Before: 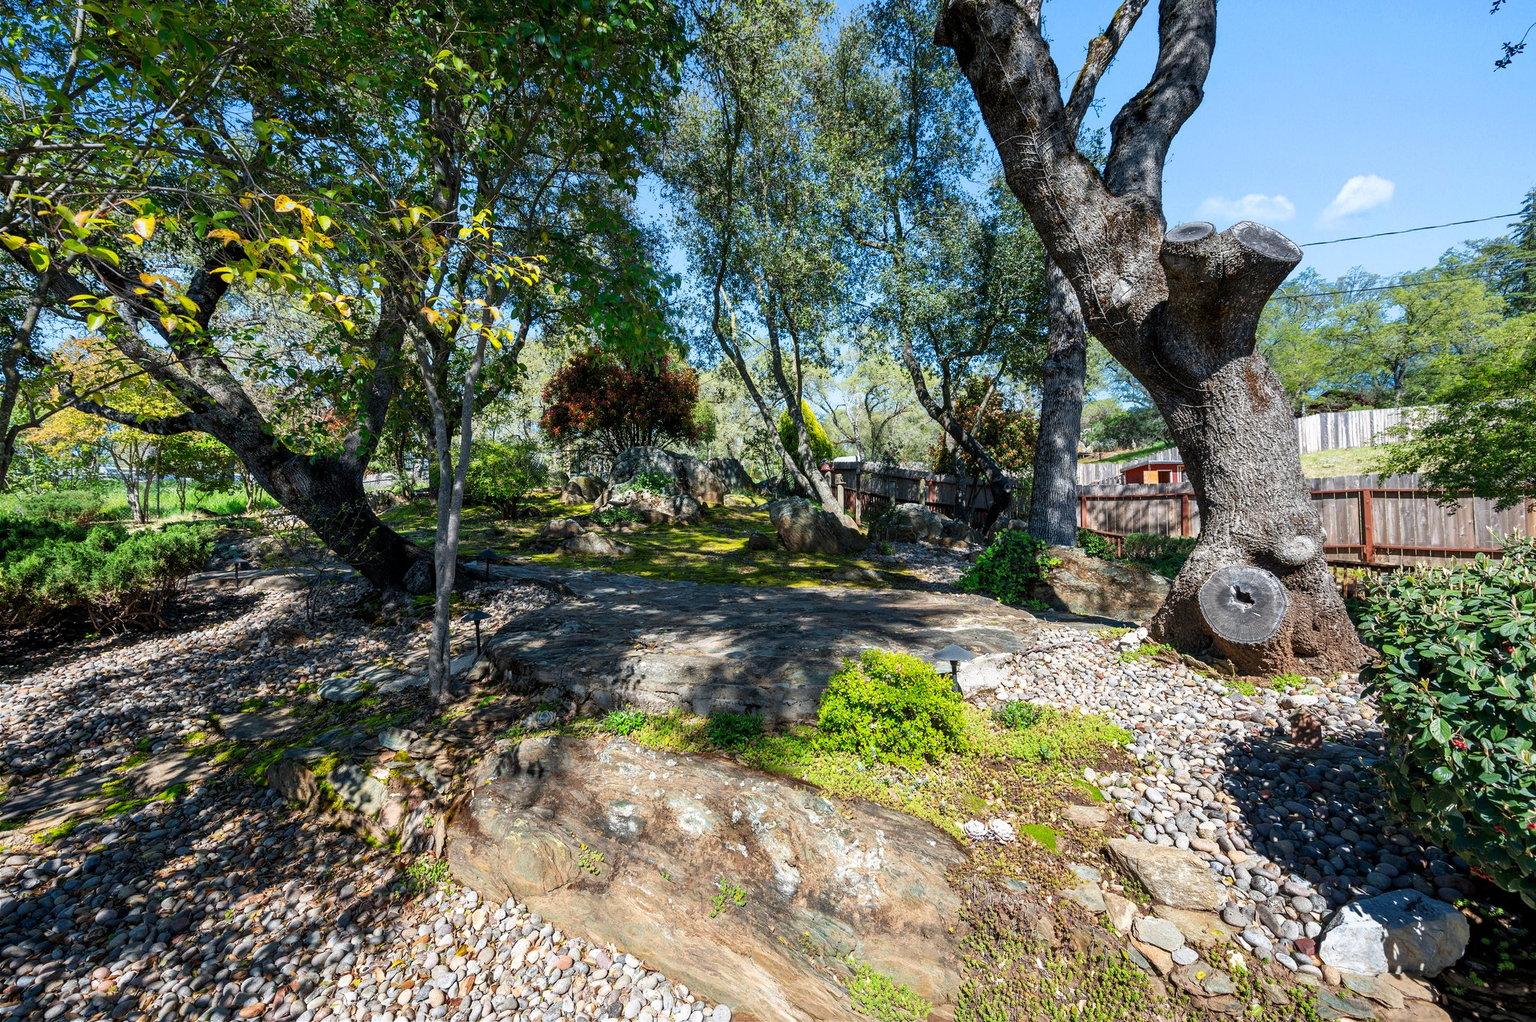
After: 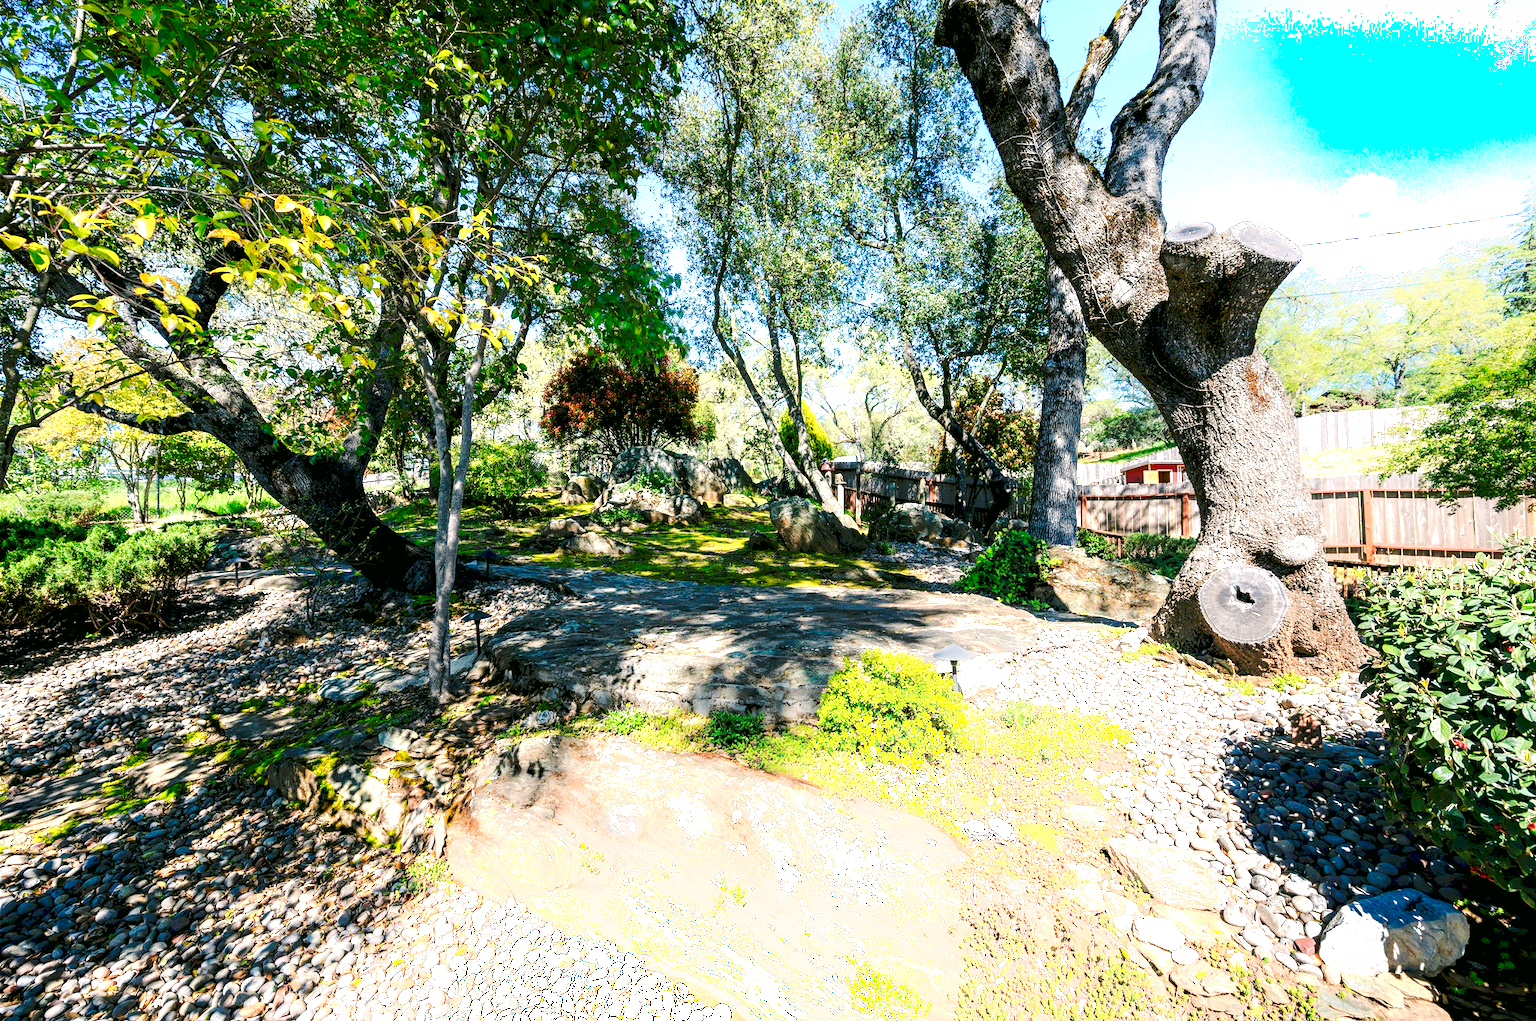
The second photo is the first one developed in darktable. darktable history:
color correction: highlights a* 4.21, highlights b* 4.98, shadows a* -7.03, shadows b* 4.94
tone curve: curves: ch0 [(0, 0) (0.003, 0.14) (0.011, 0.141) (0.025, 0.141) (0.044, 0.142) (0.069, 0.146) (0.1, 0.151) (0.136, 0.16) (0.177, 0.182) (0.224, 0.214) (0.277, 0.272) (0.335, 0.35) (0.399, 0.453) (0.468, 0.548) (0.543, 0.634) (0.623, 0.715) (0.709, 0.778) (0.801, 0.848) (0.898, 0.902) (1, 1)], preserve colors none
shadows and highlights: shadows -54.42, highlights 85.47, soften with gaussian
exposure: black level correction 0.008, exposure 0.975 EV, compensate highlight preservation false
